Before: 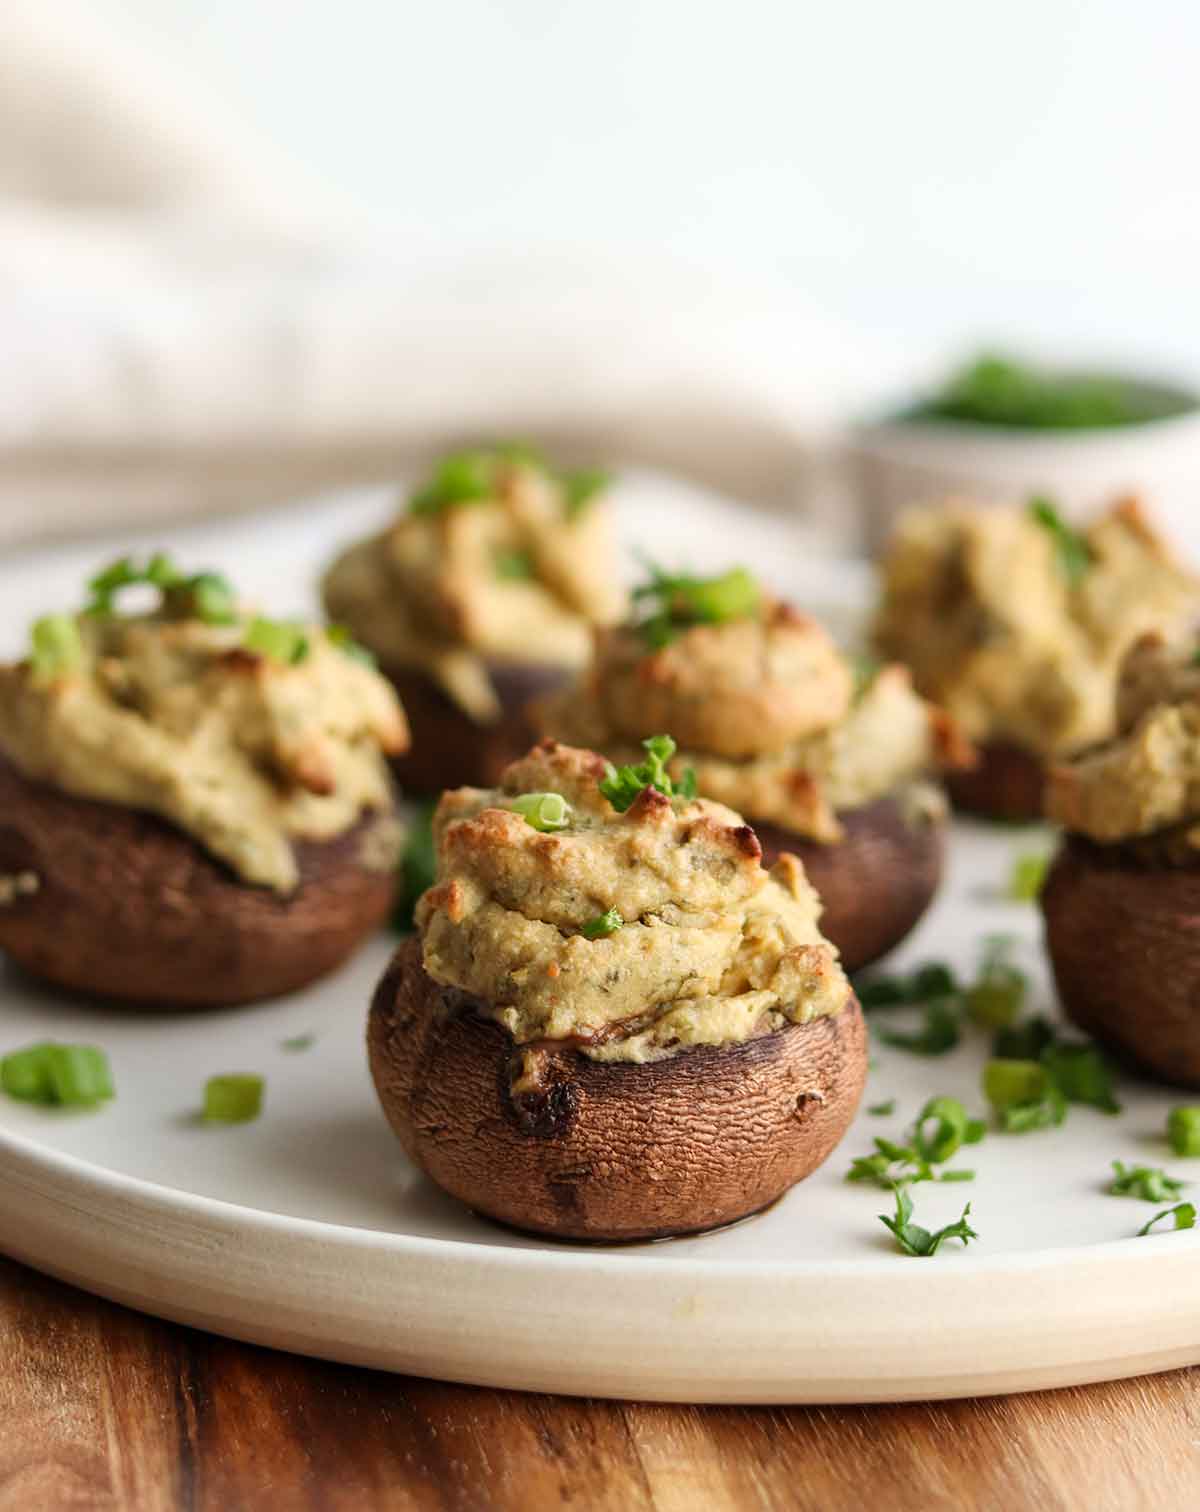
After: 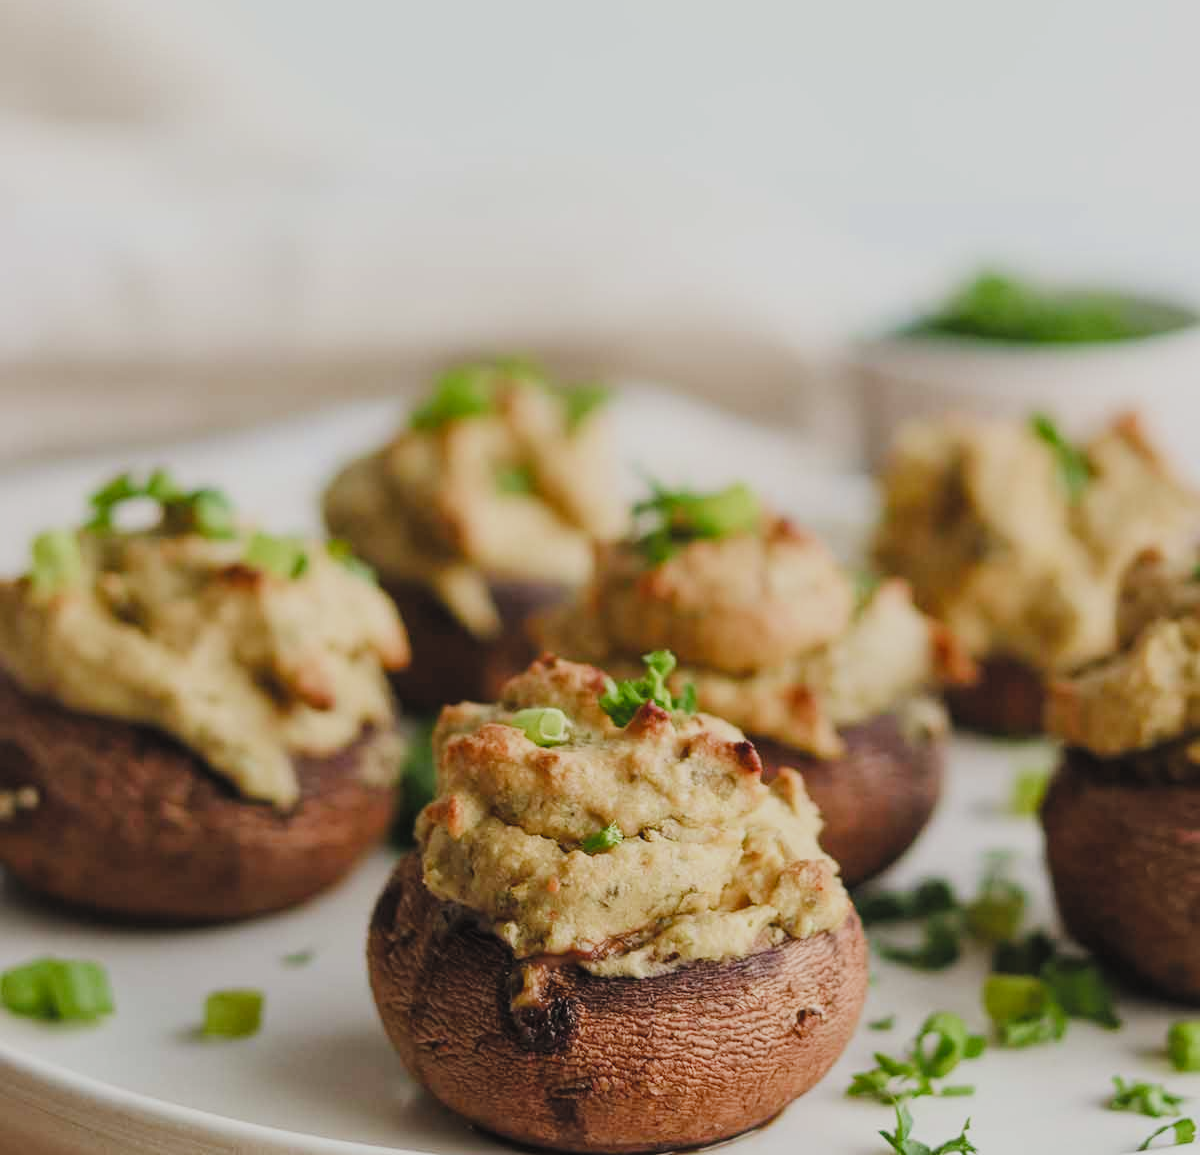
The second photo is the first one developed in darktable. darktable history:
filmic rgb: black relative exposure -7.16 EV, white relative exposure 5.39 EV, hardness 3.02, add noise in highlights 0.001, preserve chrominance max RGB, color science v3 (2019), use custom middle-gray values true, contrast in highlights soft
local contrast: highlights 104%, shadows 97%, detail 119%, midtone range 0.2
crop: top 5.645%, bottom 17.958%
color balance rgb: global offset › luminance 1.499%, perceptual saturation grading › global saturation 20%, perceptual saturation grading › highlights -24.965%, perceptual saturation grading › shadows 24.29%
